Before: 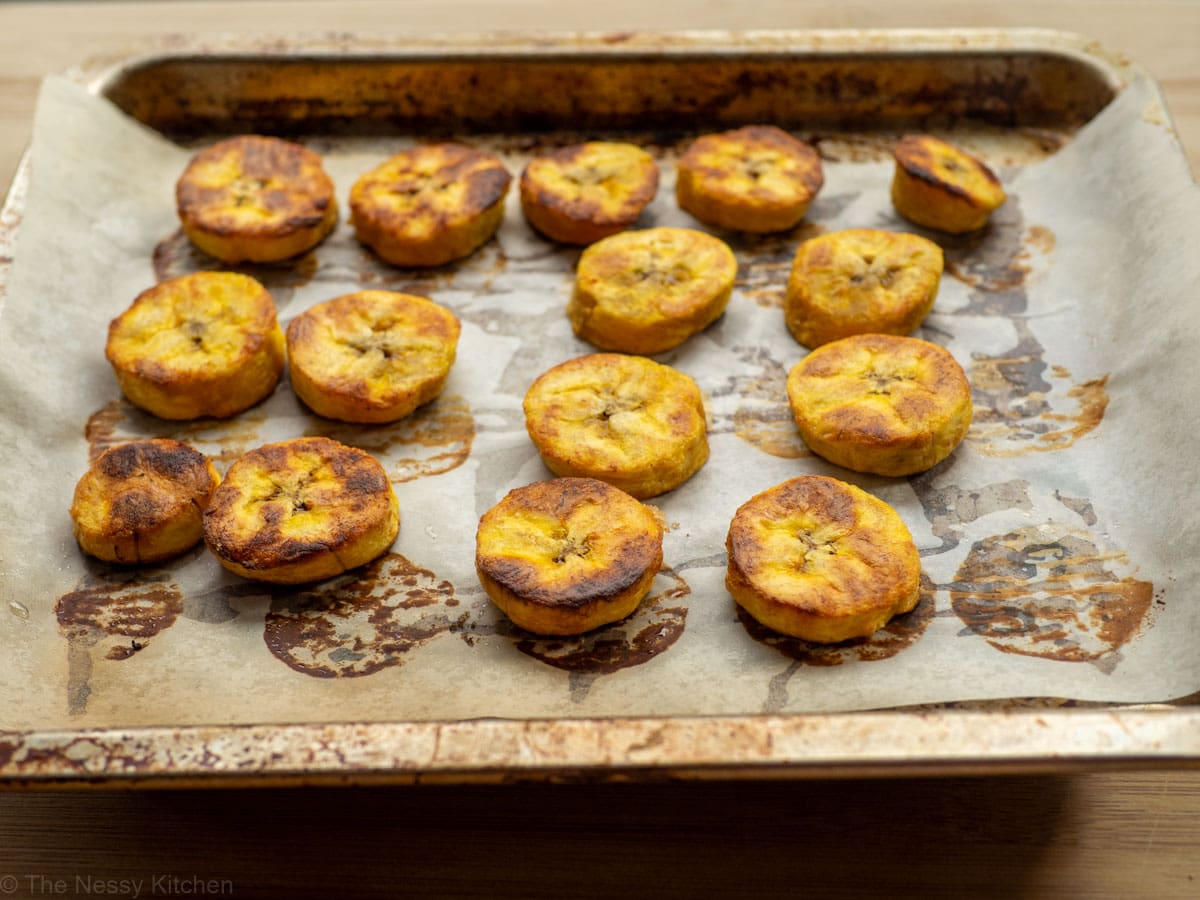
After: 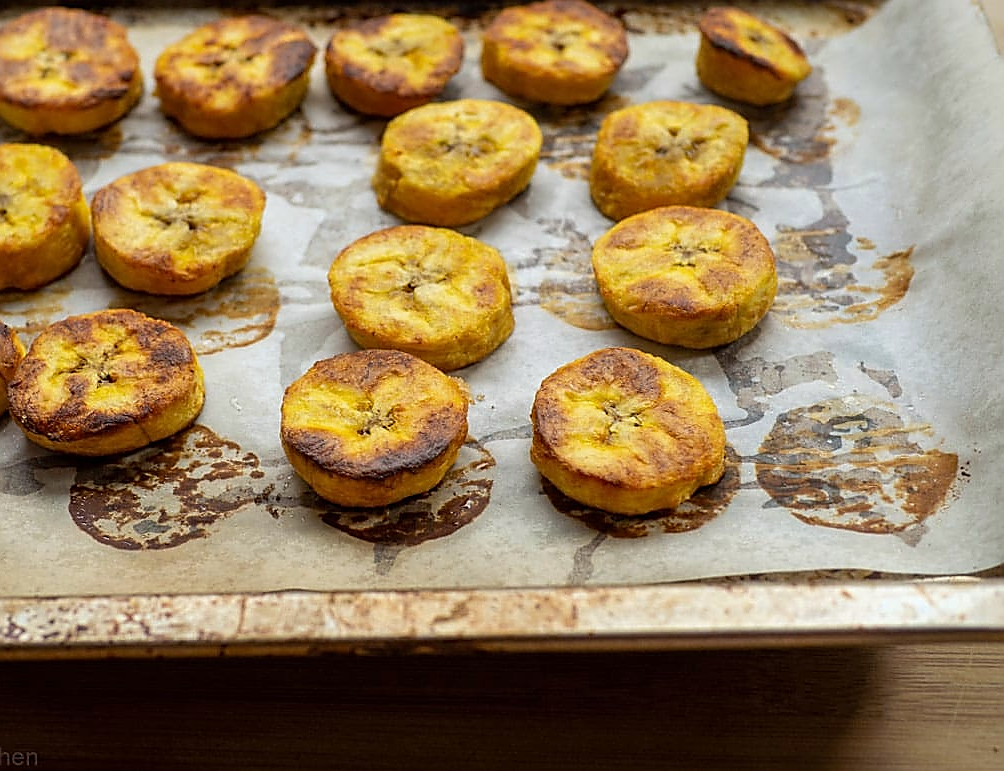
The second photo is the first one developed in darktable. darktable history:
white balance: red 0.967, blue 1.049
sharpen: radius 1.4, amount 1.25, threshold 0.7
crop: left 16.315%, top 14.246%
